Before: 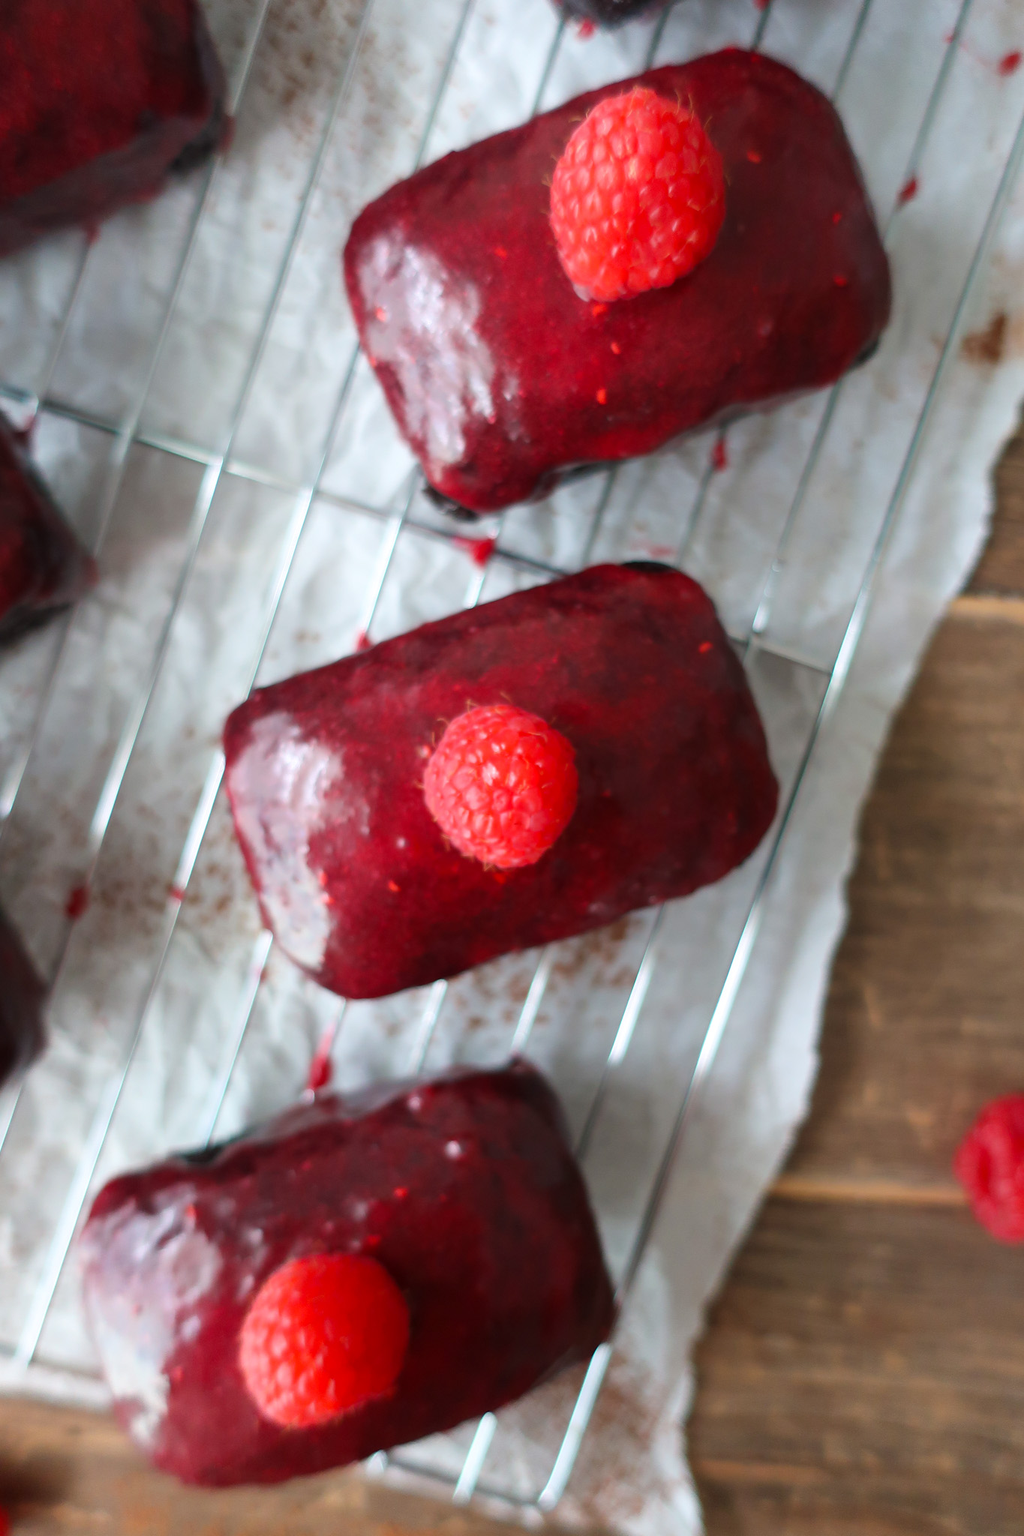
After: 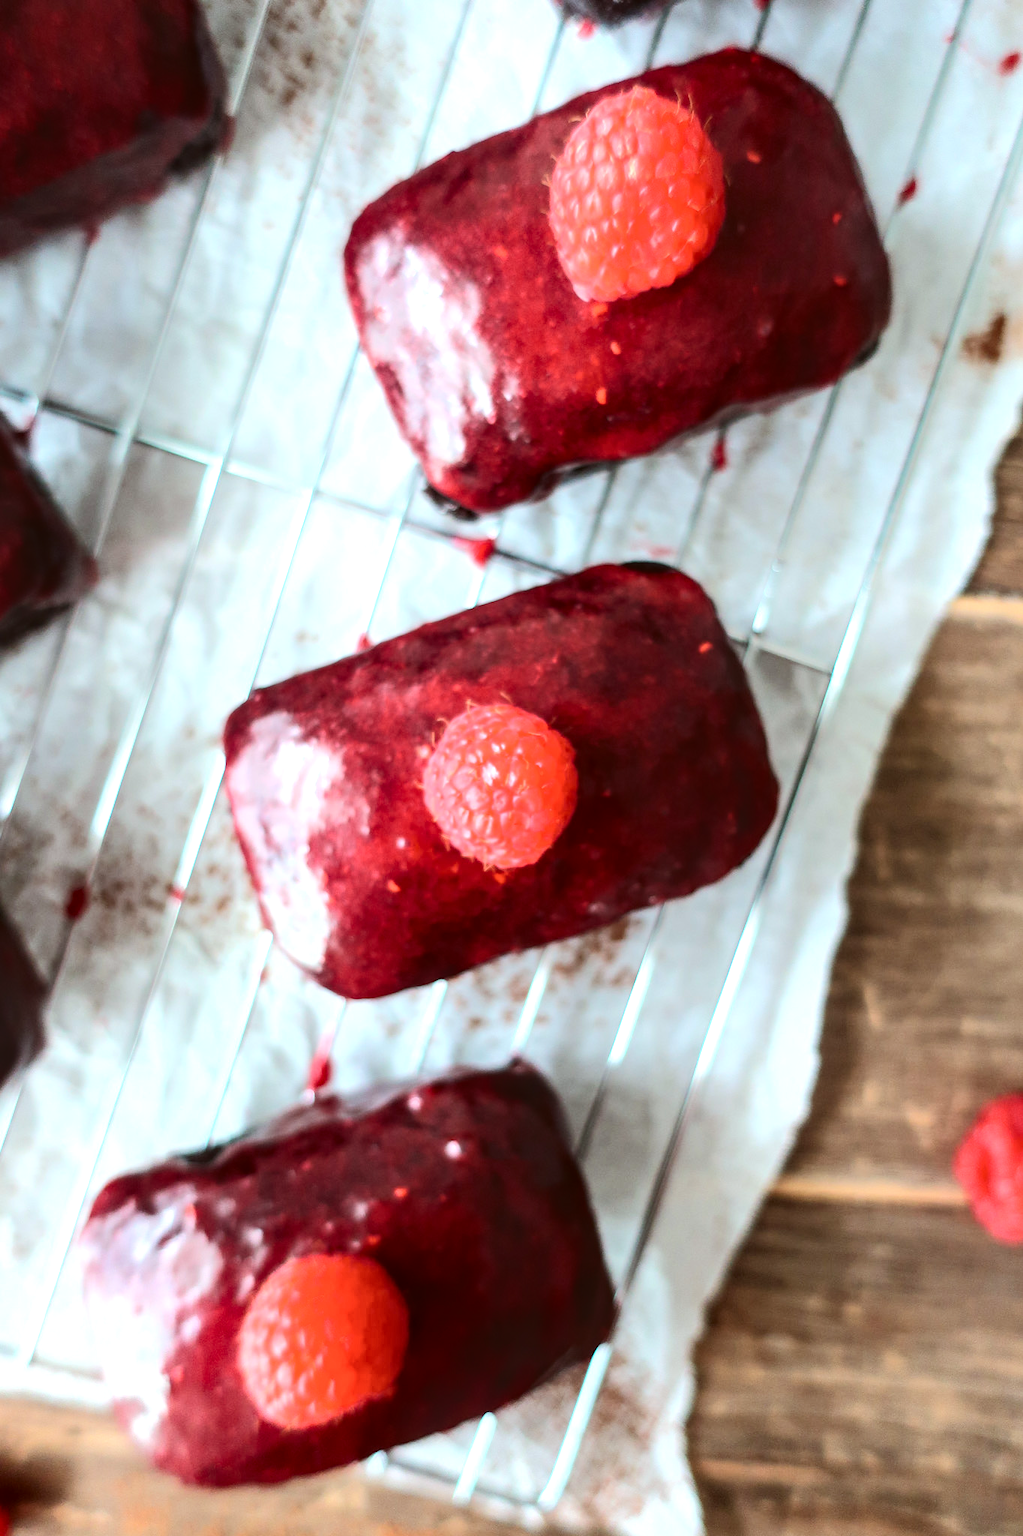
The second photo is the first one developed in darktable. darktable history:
contrast brightness saturation: contrast 0.153, brightness 0.053
tone equalizer: -8 EV -0.771 EV, -7 EV -0.671 EV, -6 EV -0.564 EV, -5 EV -0.423 EV, -3 EV 0.391 EV, -2 EV 0.6 EV, -1 EV 0.682 EV, +0 EV 0.757 EV
color correction: highlights a* -5.09, highlights b* -3.11, shadows a* 4.21, shadows b* 4.24
local contrast: detail 130%
tone curve: curves: ch0 [(0, 0) (0.003, 0.005) (0.011, 0.011) (0.025, 0.022) (0.044, 0.035) (0.069, 0.051) (0.1, 0.073) (0.136, 0.106) (0.177, 0.147) (0.224, 0.195) (0.277, 0.253) (0.335, 0.315) (0.399, 0.388) (0.468, 0.488) (0.543, 0.586) (0.623, 0.685) (0.709, 0.764) (0.801, 0.838) (0.898, 0.908) (1, 1)], color space Lab, independent channels, preserve colors none
